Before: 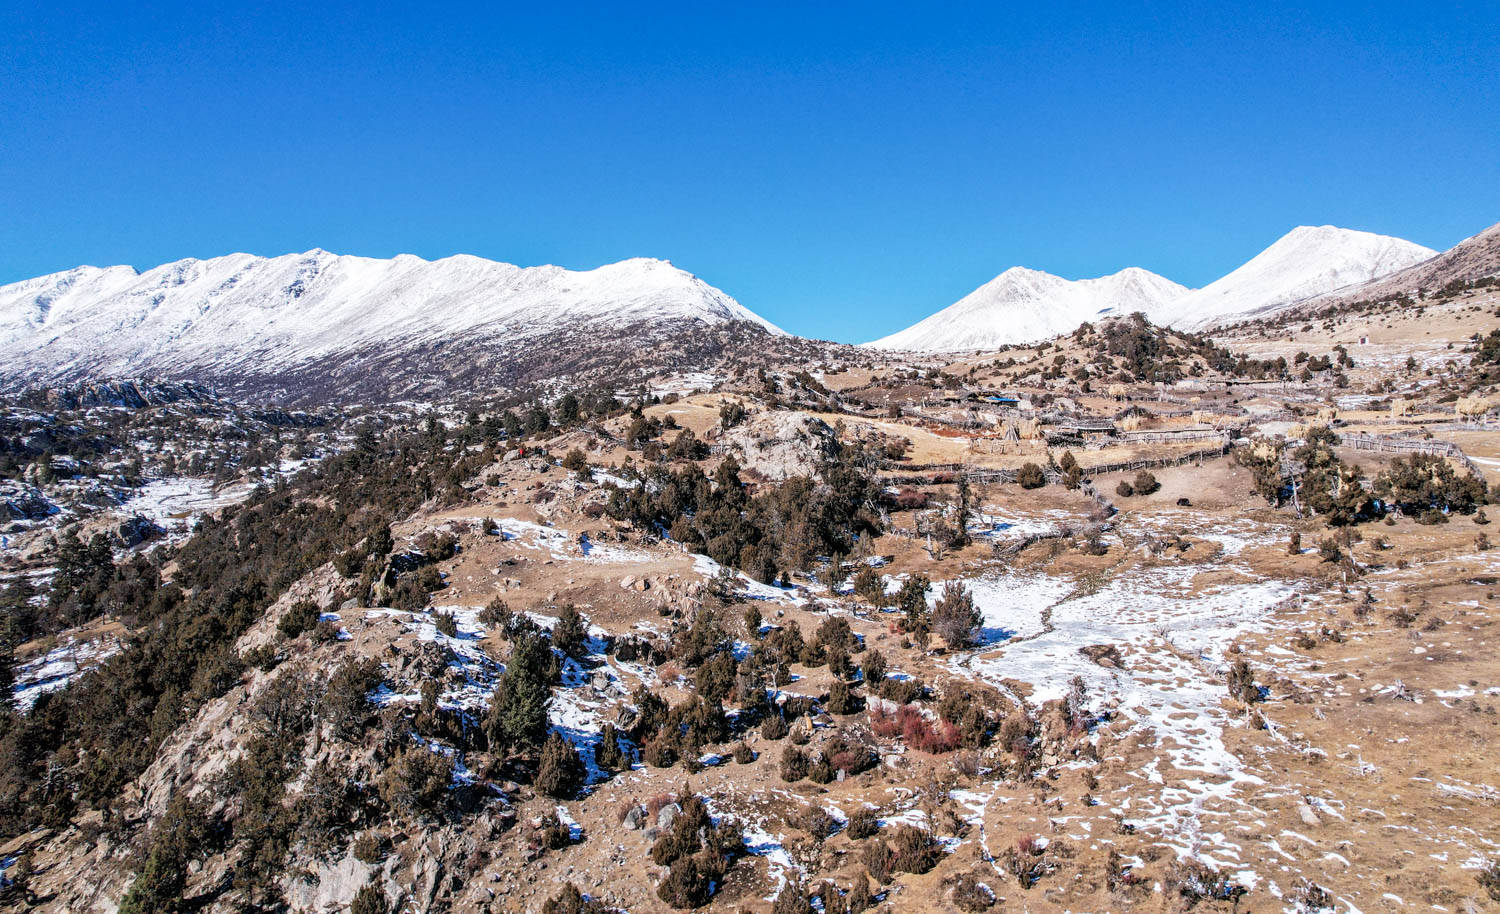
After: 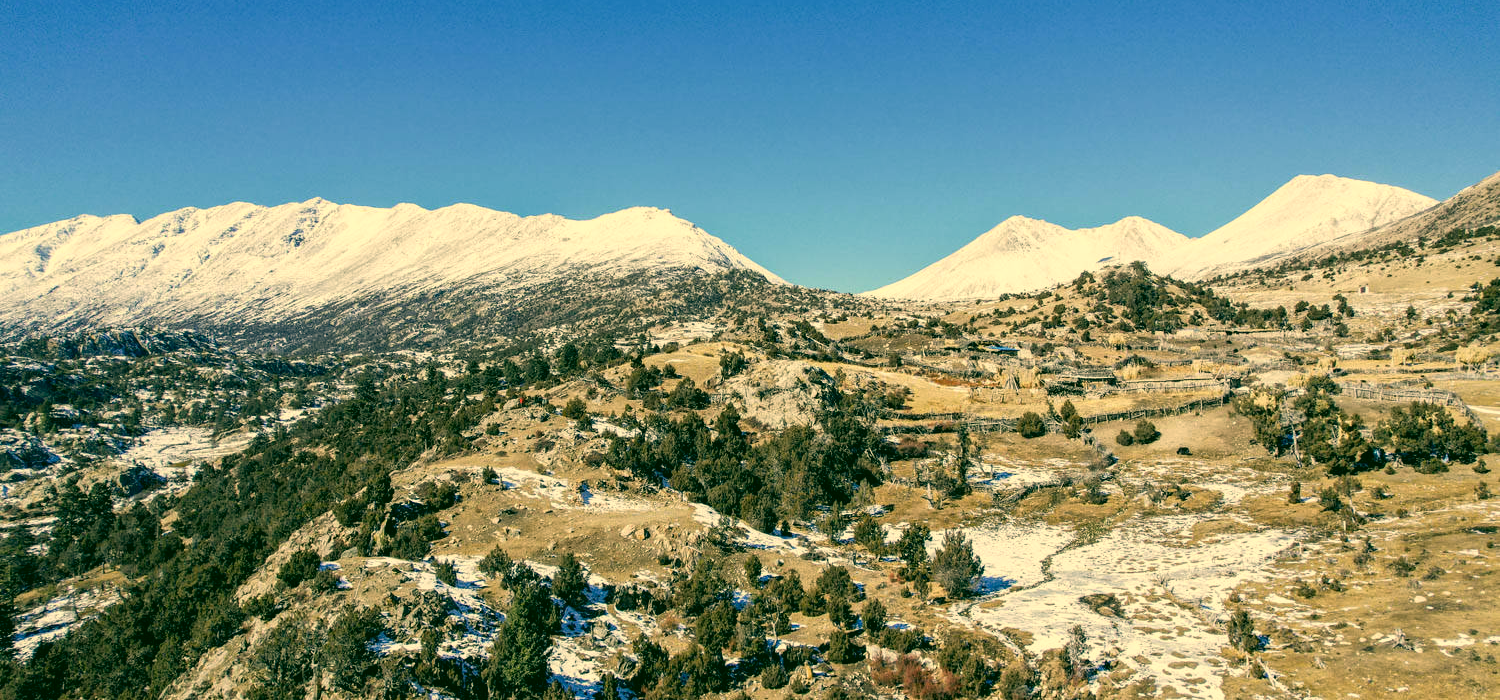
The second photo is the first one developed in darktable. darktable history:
crop: top 5.671%, bottom 17.734%
color correction: highlights a* 5.68, highlights b* 33.21, shadows a* -25.92, shadows b* 3.91
